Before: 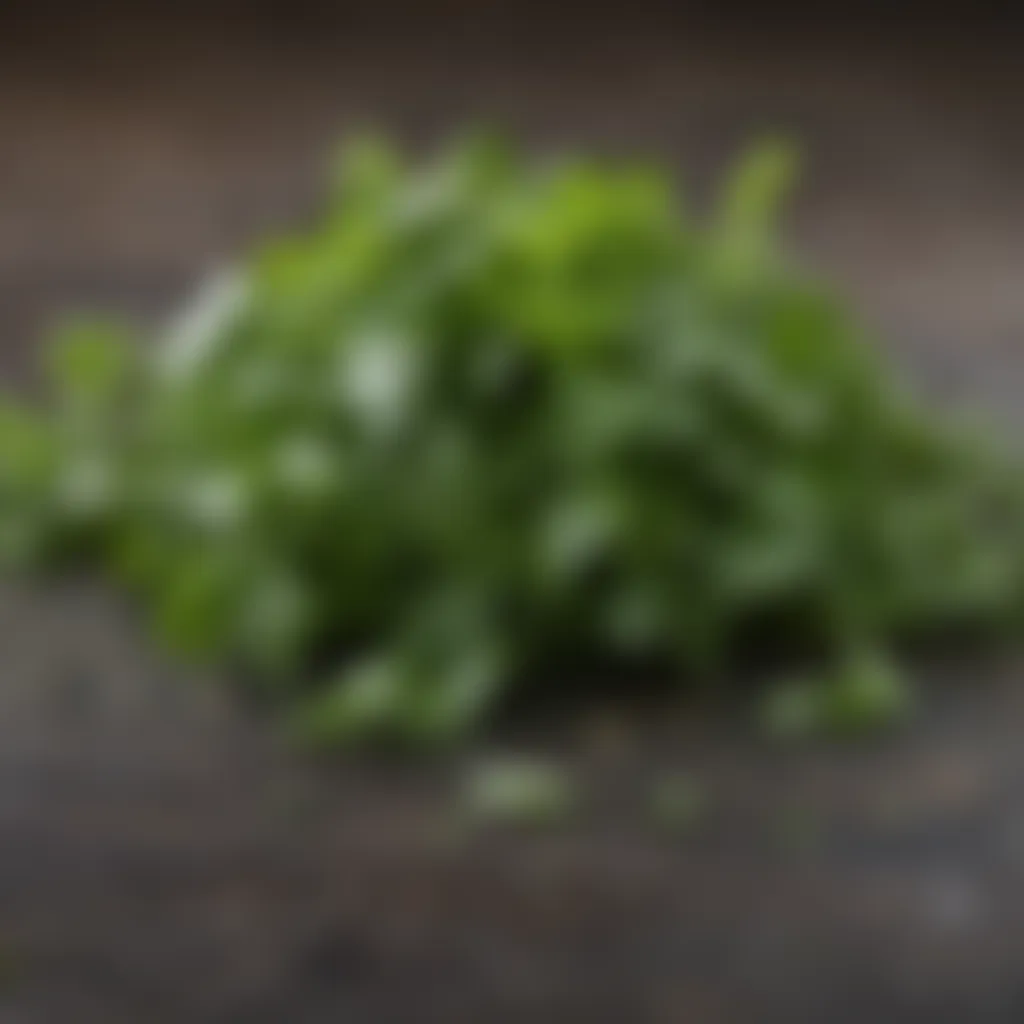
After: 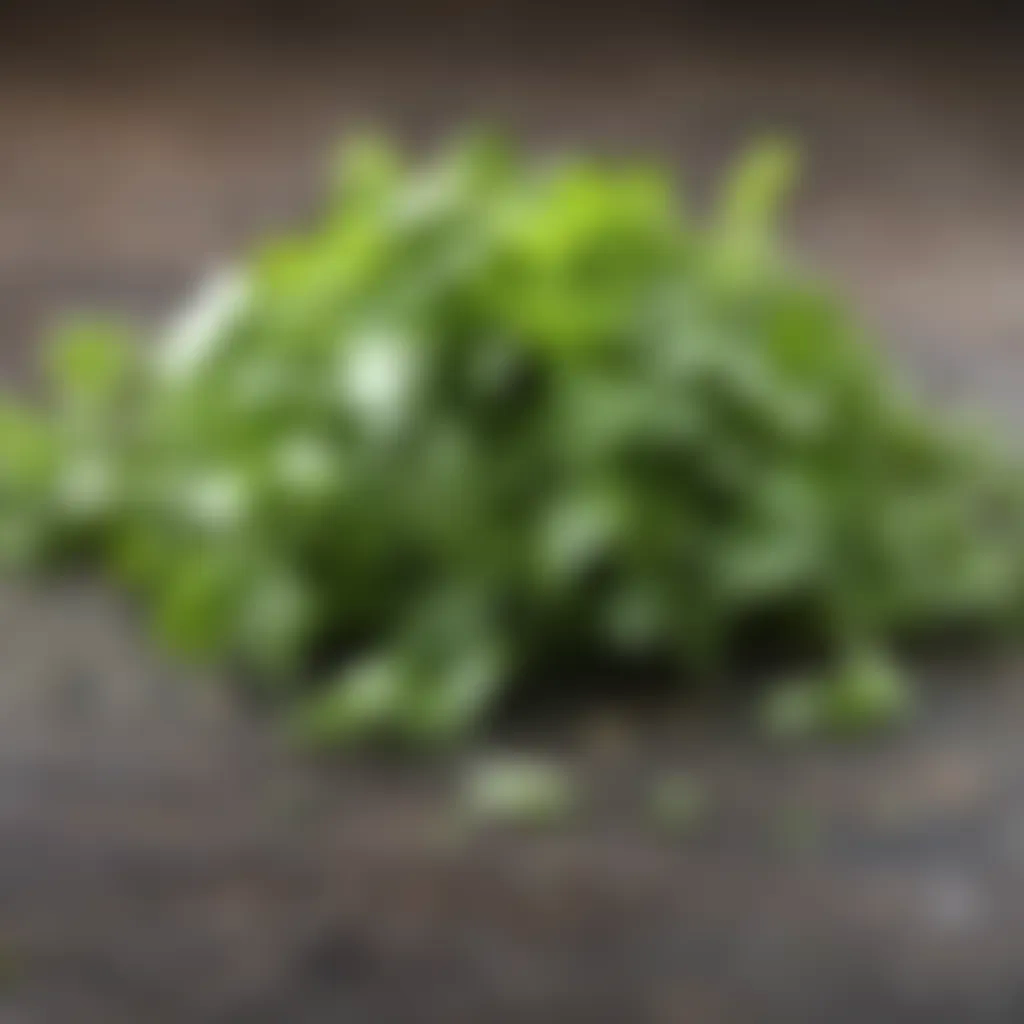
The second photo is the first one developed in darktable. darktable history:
exposure: black level correction 0, exposure 0.499 EV, compensate highlight preservation false
tone equalizer: -8 EV -0.415 EV, -7 EV -0.403 EV, -6 EV -0.354 EV, -5 EV -0.219 EV, -3 EV 0.236 EV, -2 EV 0.327 EV, -1 EV 0.366 EV, +0 EV 0.42 EV
